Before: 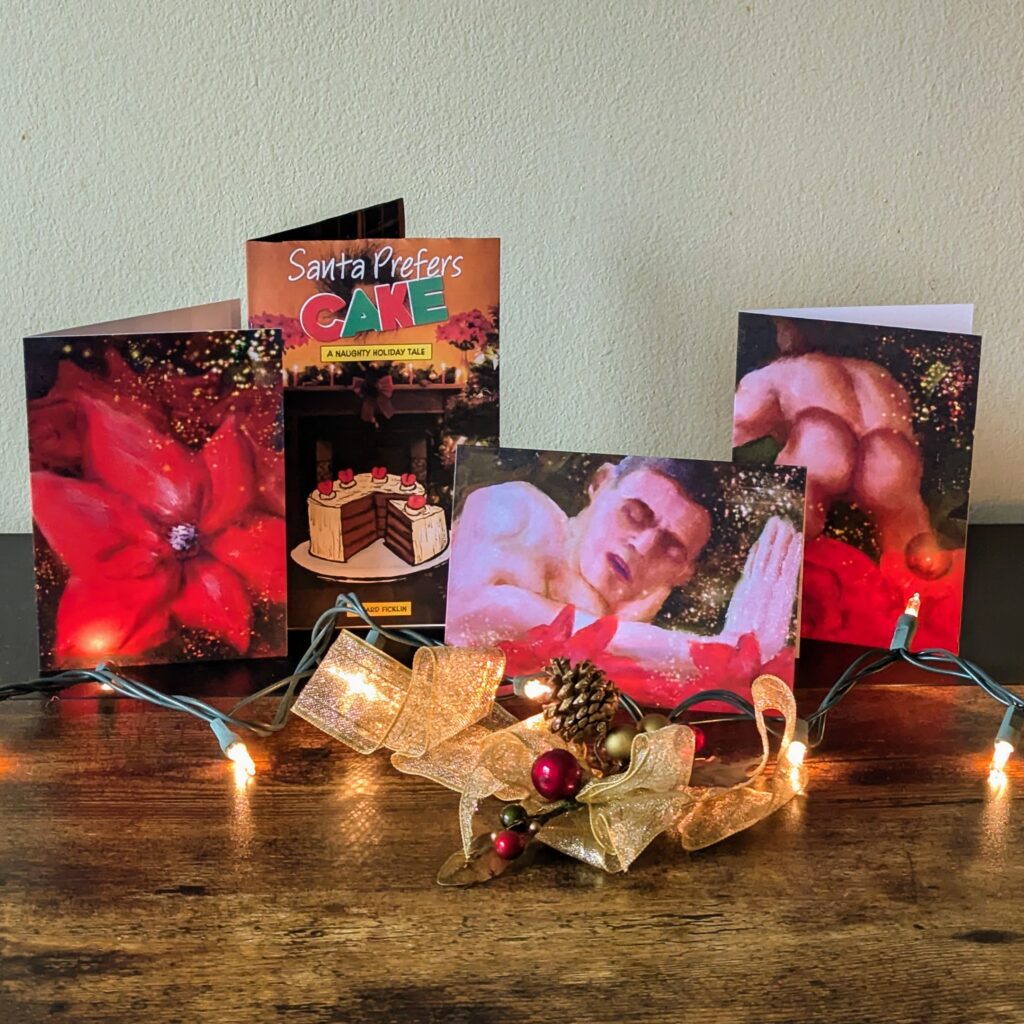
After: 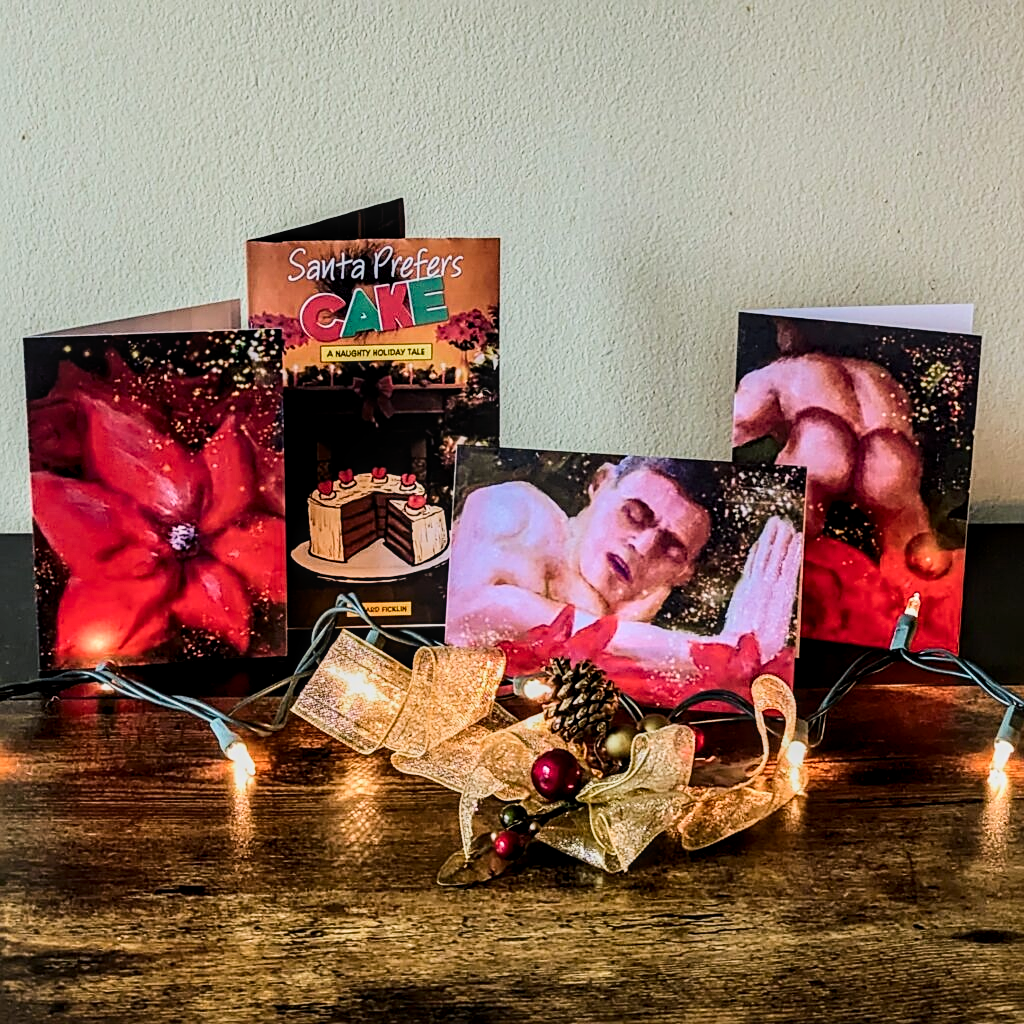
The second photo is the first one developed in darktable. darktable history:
sharpen: on, module defaults
contrast brightness saturation: contrast 0.275
filmic rgb: black relative exposure -7.65 EV, white relative exposure 4.56 EV, threshold 3.05 EV, hardness 3.61, add noise in highlights 0.001, preserve chrominance luminance Y, color science v3 (2019), use custom middle-gray values true, contrast in highlights soft, enable highlight reconstruction true
local contrast: detail 130%
color balance rgb: shadows lift › chroma 2.018%, shadows lift › hue 248.39°, perceptual saturation grading › global saturation 0.81%, global vibrance 27.621%
